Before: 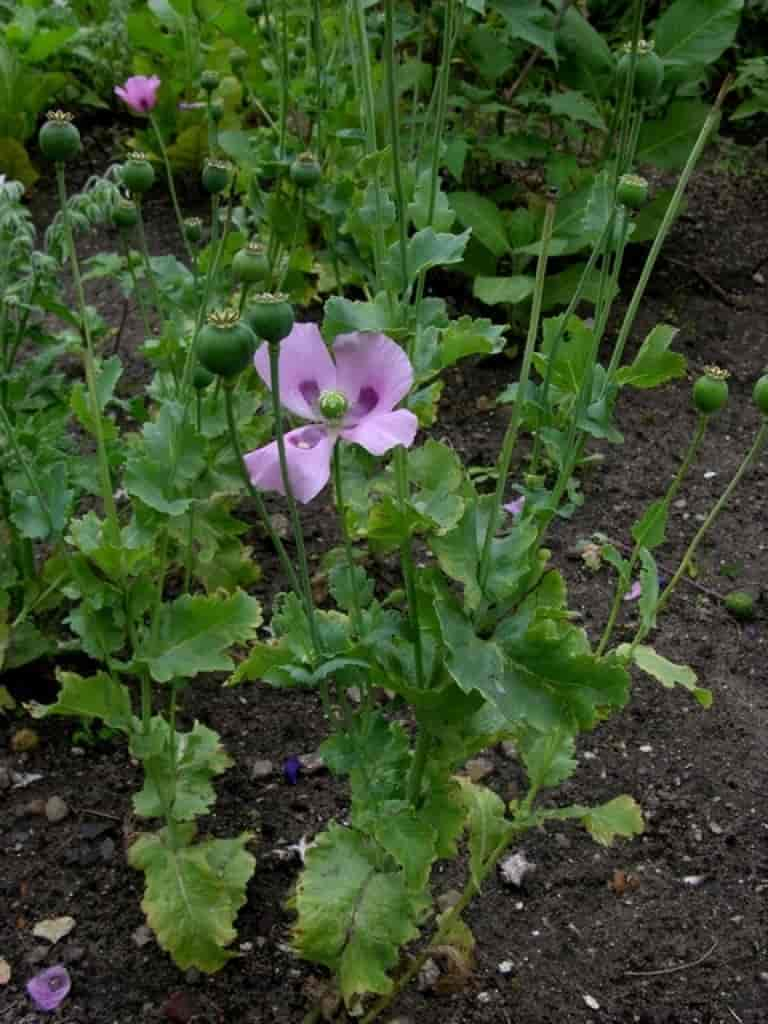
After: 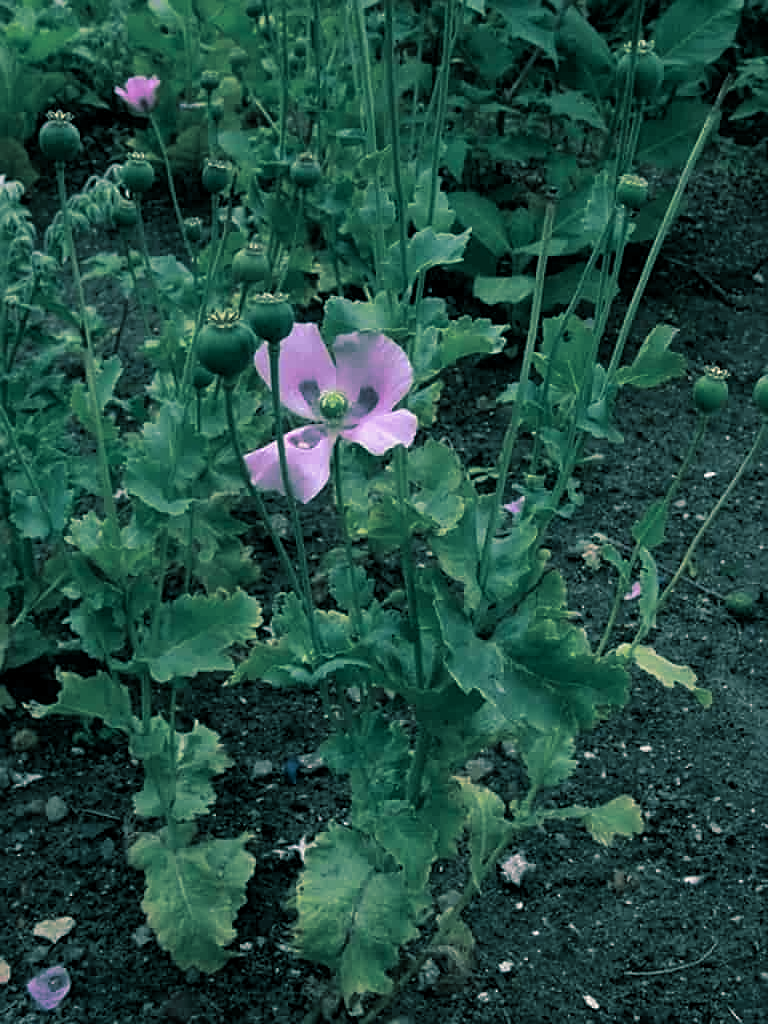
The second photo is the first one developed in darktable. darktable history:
color balance rgb: perceptual saturation grading › global saturation 3.7%, global vibrance 5.56%, contrast 3.24%
split-toning: shadows › hue 186.43°, highlights › hue 49.29°, compress 30.29%
sharpen: on, module defaults
